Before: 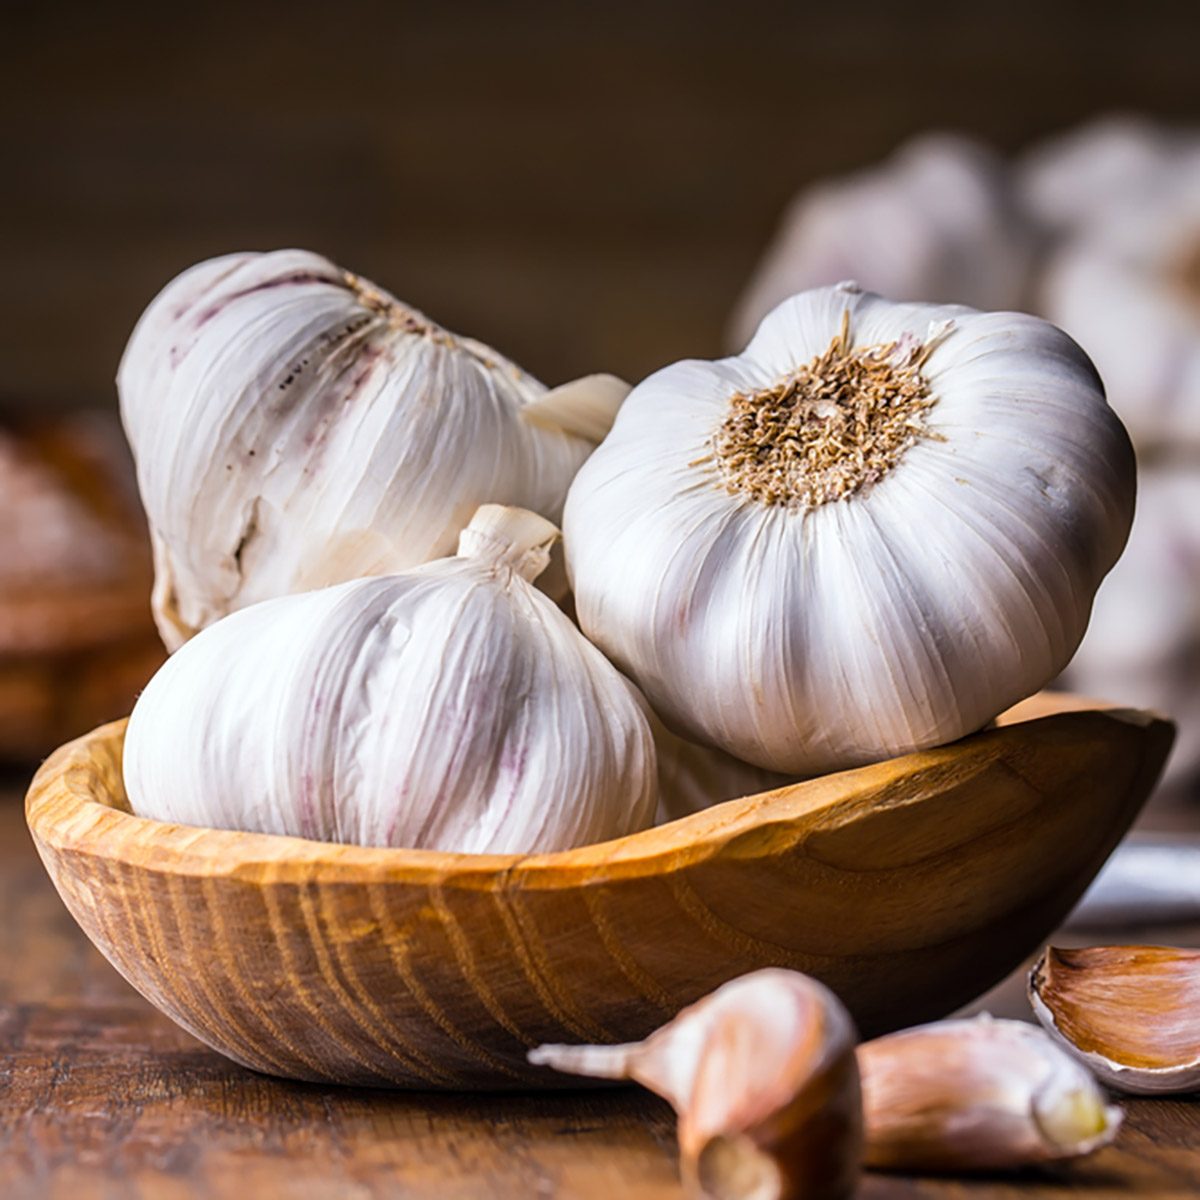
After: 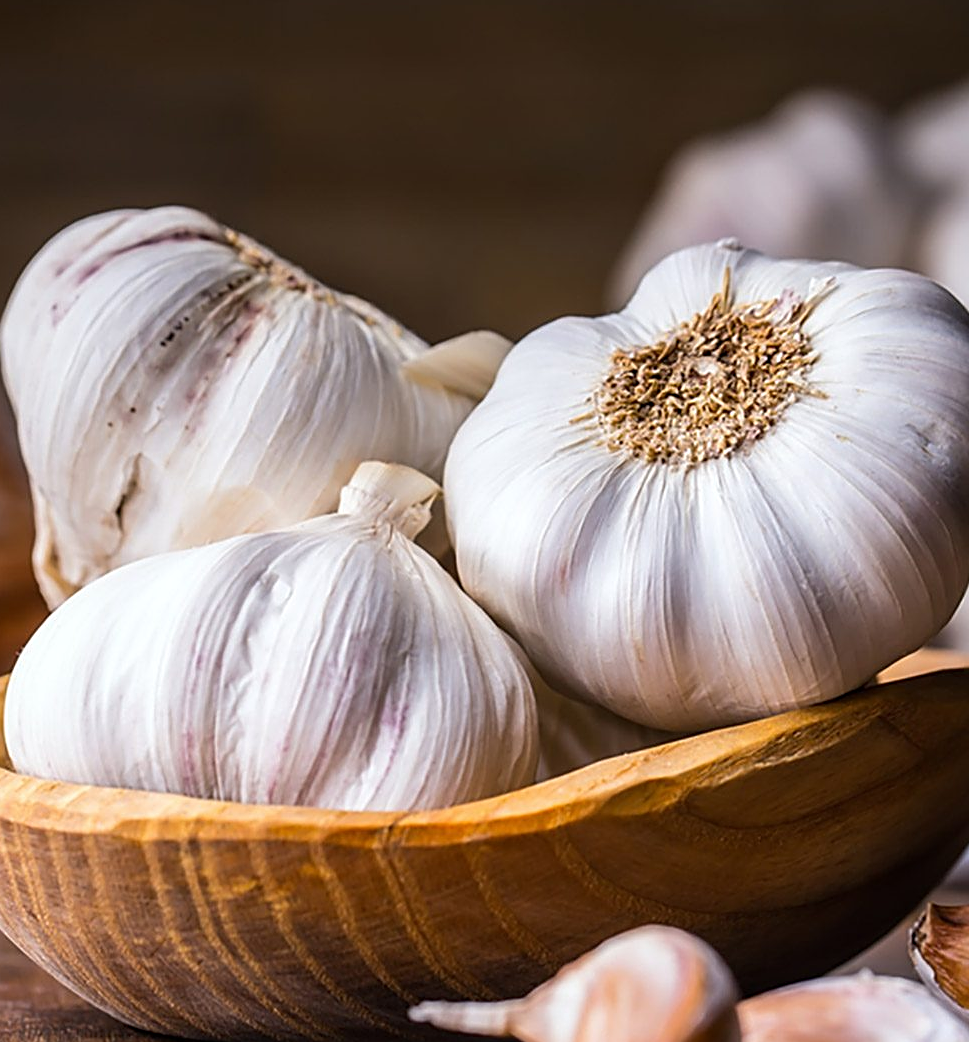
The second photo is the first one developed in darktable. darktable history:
sharpen: on, module defaults
tone equalizer: edges refinement/feathering 500, mask exposure compensation -1.57 EV, preserve details no
crop: left 9.989%, top 3.622%, right 9.234%, bottom 9.472%
